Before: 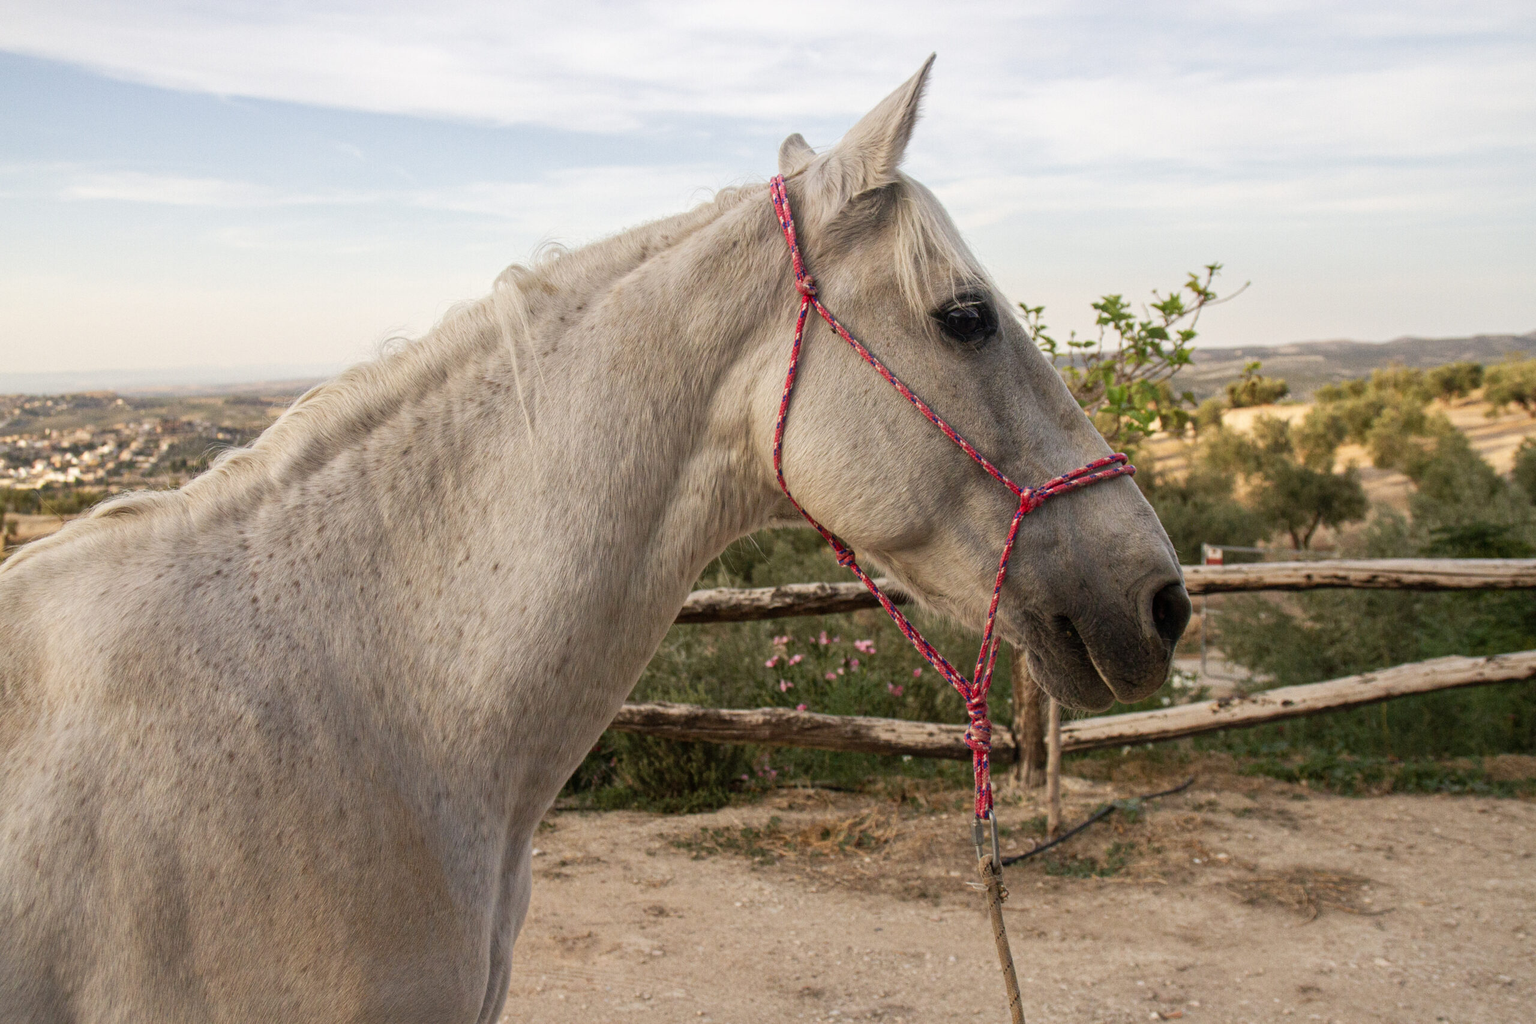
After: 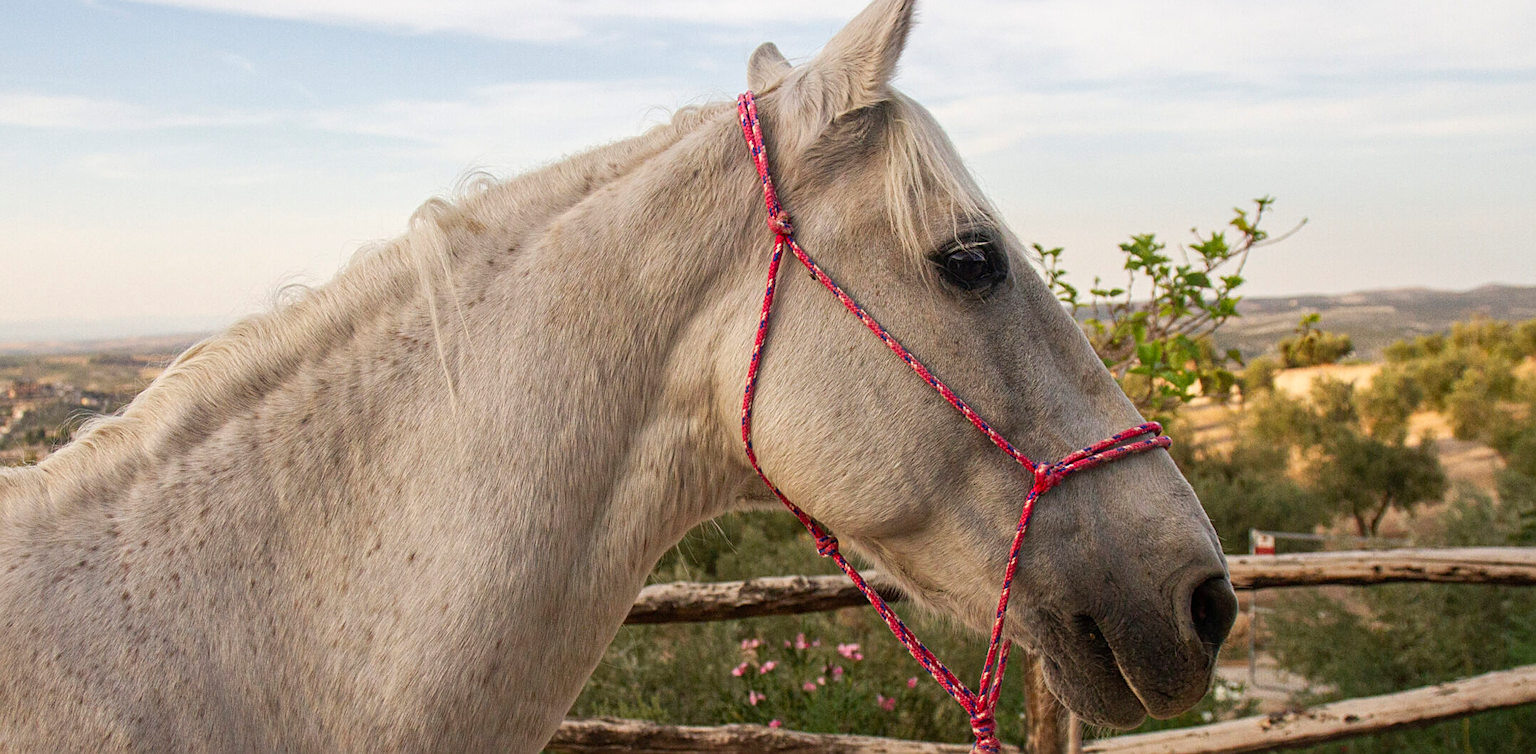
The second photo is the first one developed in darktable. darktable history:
color correction: highlights b* 0.021, saturation 1.06
crop and rotate: left 9.699%, top 9.602%, right 6.011%, bottom 28.309%
sharpen: on, module defaults
